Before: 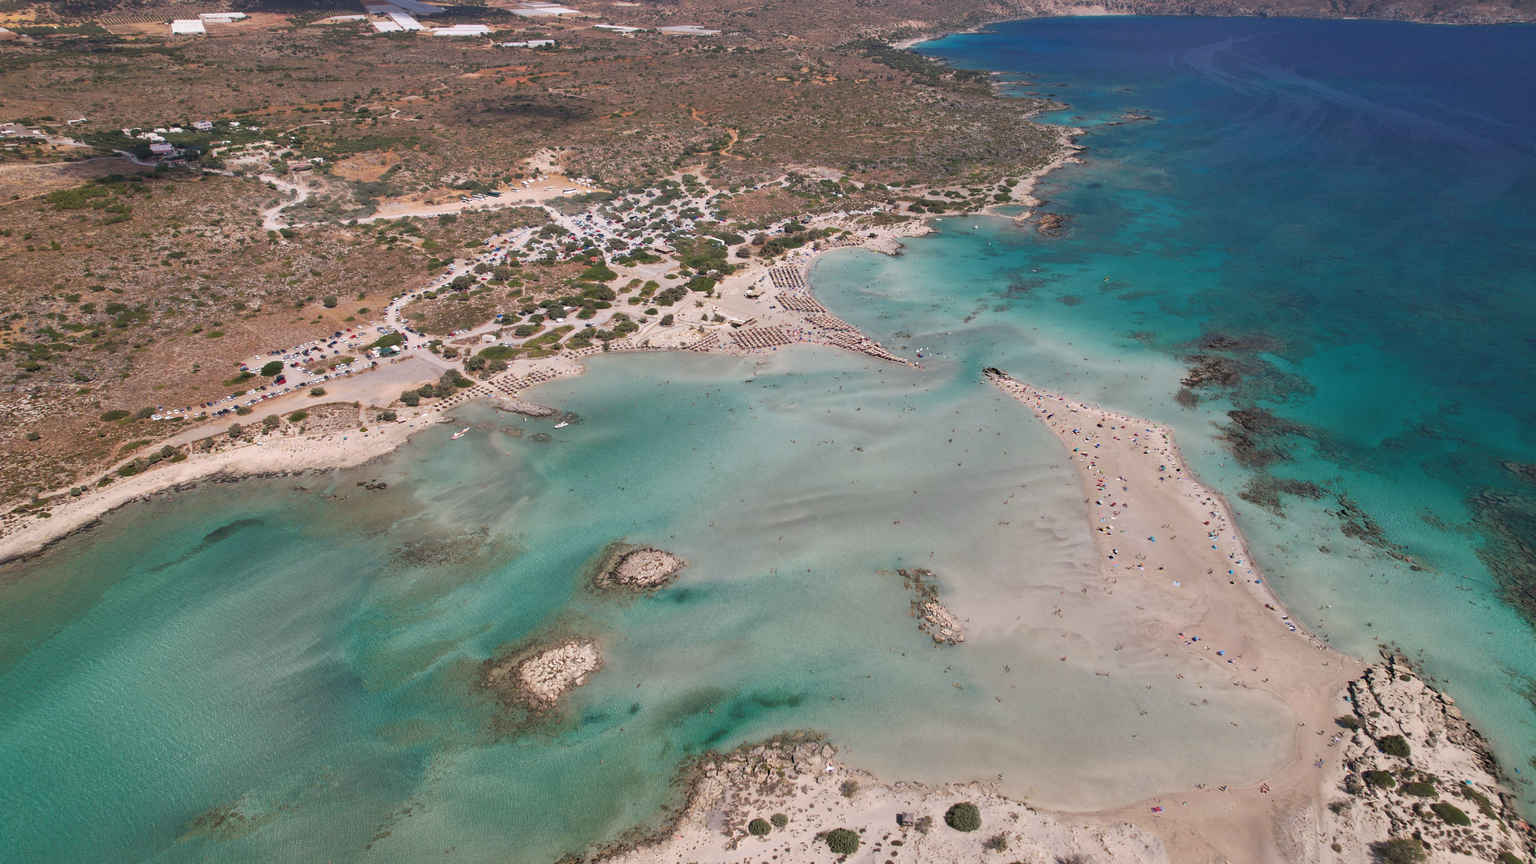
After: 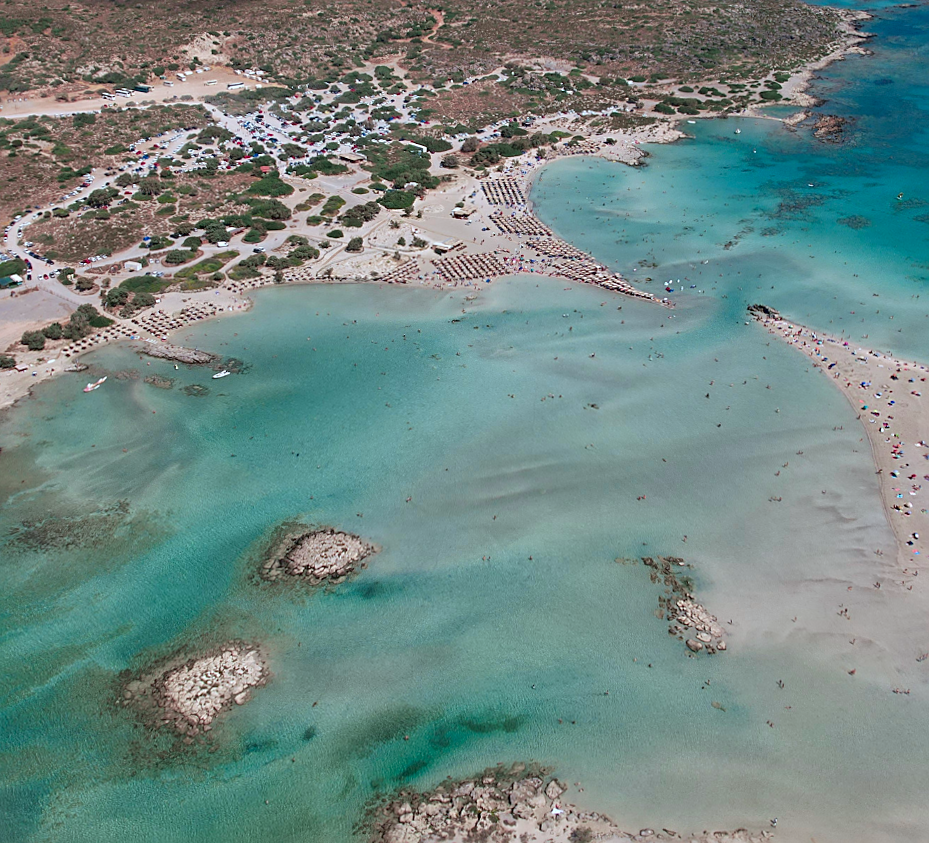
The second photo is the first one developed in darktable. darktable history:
sharpen: on, module defaults
white balance: red 0.925, blue 1.046
crop and rotate: angle 0.02°, left 24.353%, top 13.219%, right 26.156%, bottom 8.224%
rotate and perspective: rotation 0.226°, lens shift (vertical) -0.042, crop left 0.023, crop right 0.982, crop top 0.006, crop bottom 0.994
tone curve: curves: ch0 [(0, 0) (0.059, 0.027) (0.162, 0.125) (0.304, 0.279) (0.547, 0.532) (0.828, 0.815) (1, 0.983)]; ch1 [(0, 0) (0.23, 0.166) (0.34, 0.308) (0.371, 0.337) (0.429, 0.411) (0.477, 0.462) (0.499, 0.498) (0.529, 0.537) (0.559, 0.582) (0.743, 0.798) (1, 1)]; ch2 [(0, 0) (0.431, 0.414) (0.498, 0.503) (0.524, 0.528) (0.568, 0.546) (0.6, 0.597) (0.634, 0.645) (0.728, 0.742) (1, 1)], color space Lab, independent channels, preserve colors none
